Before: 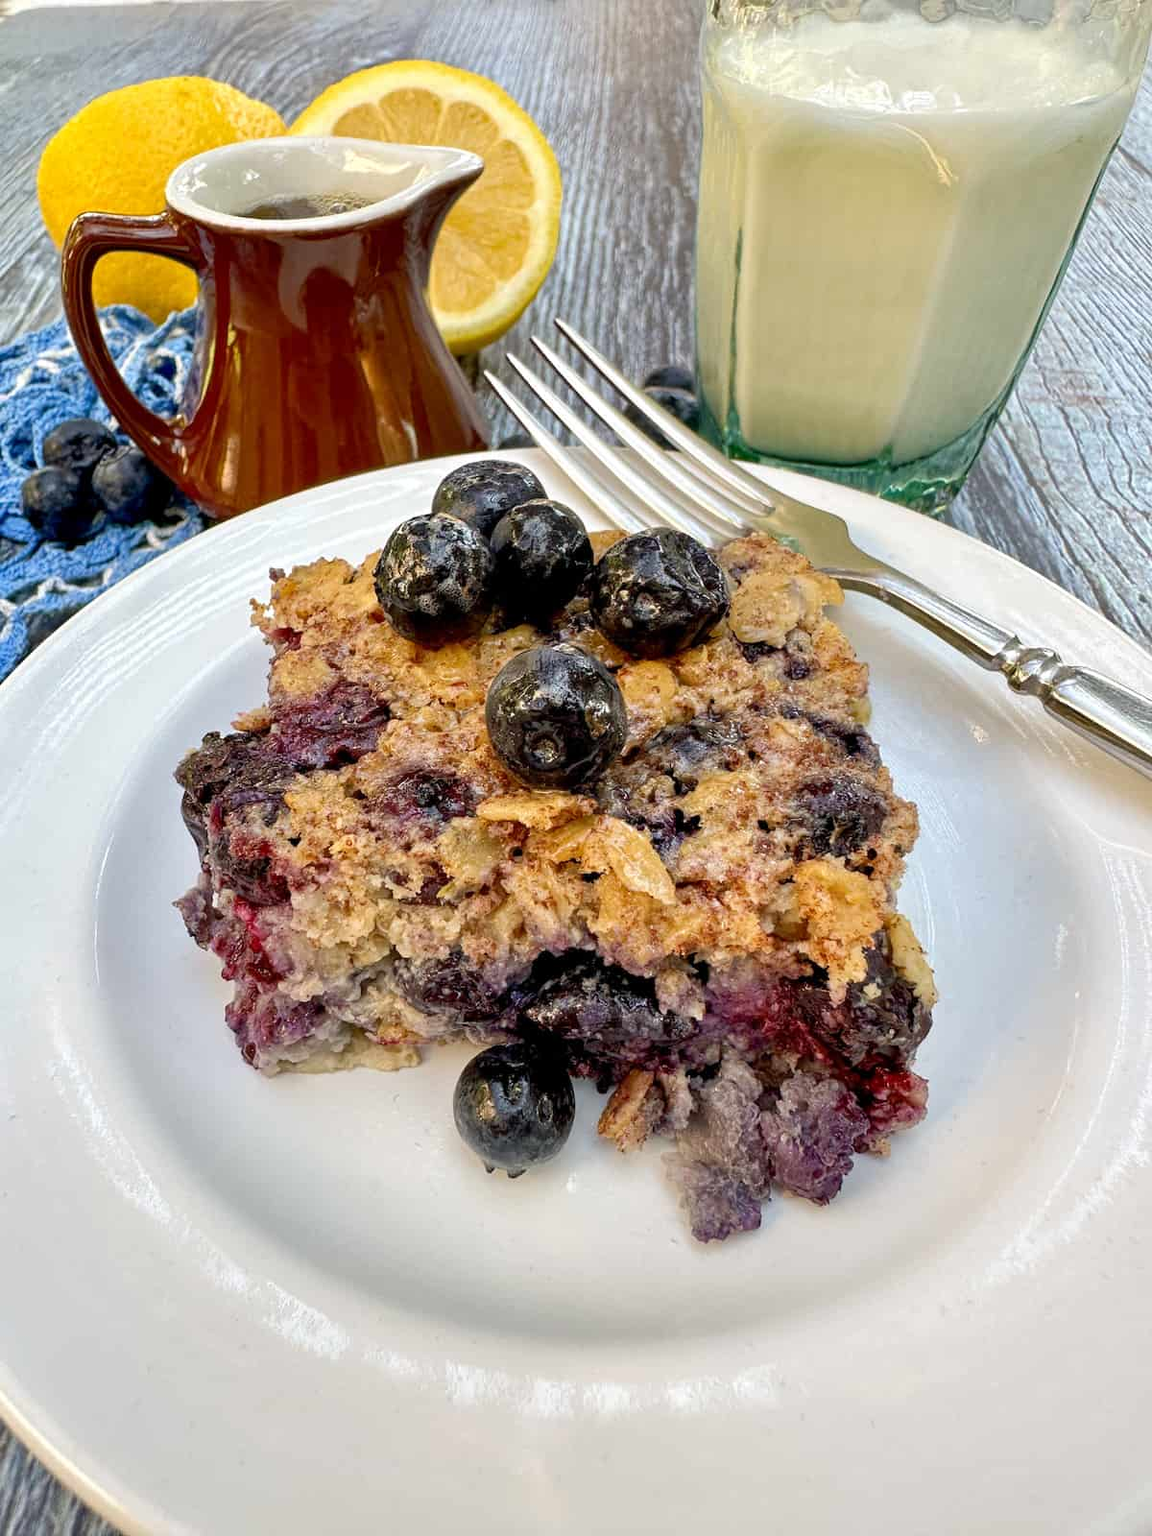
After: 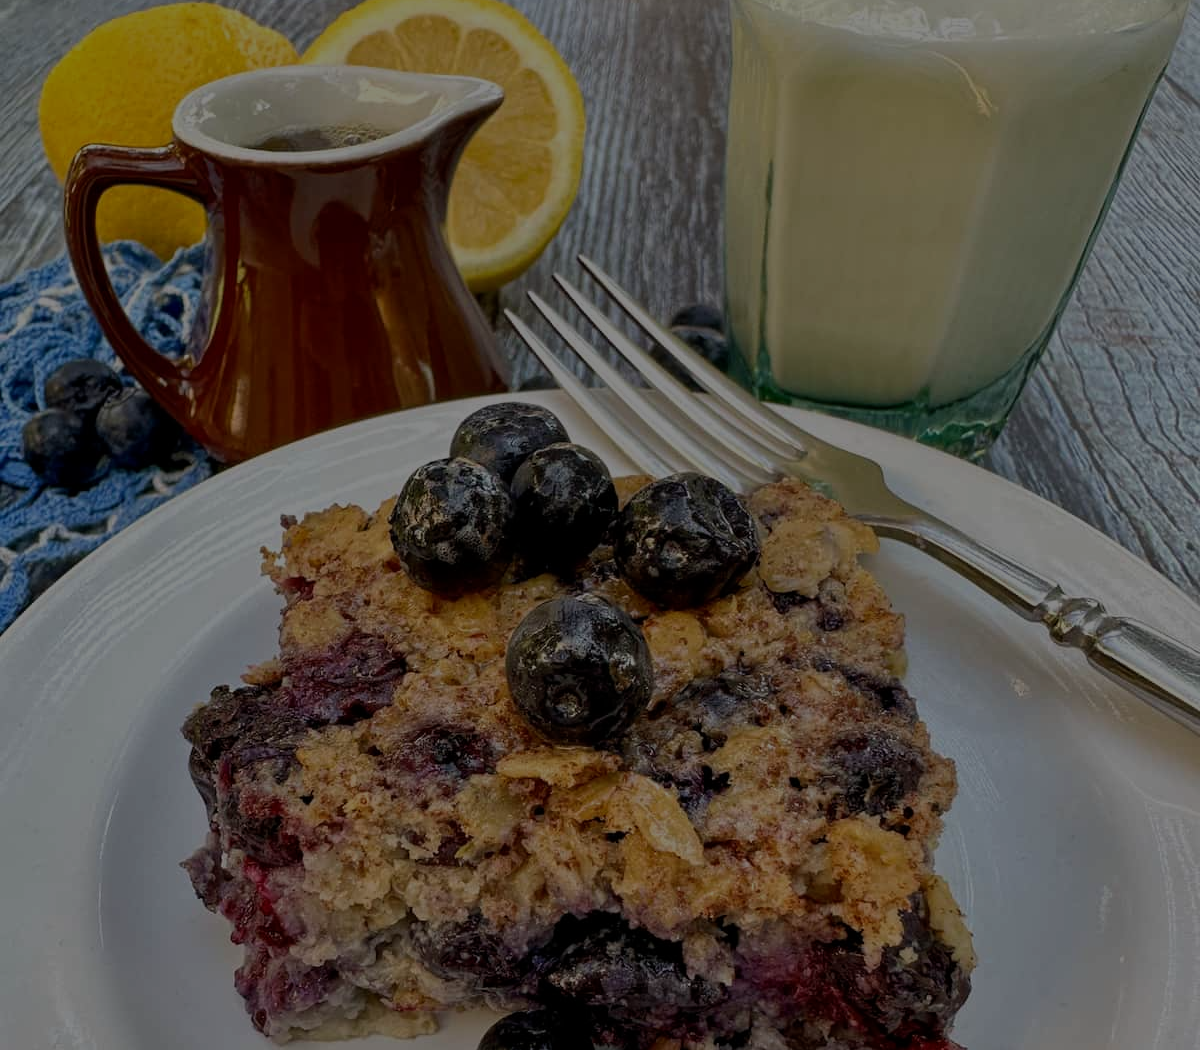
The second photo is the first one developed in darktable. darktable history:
crop and rotate: top 4.848%, bottom 29.503%
exposure: exposure -2.002 EV, compensate highlight preservation false
